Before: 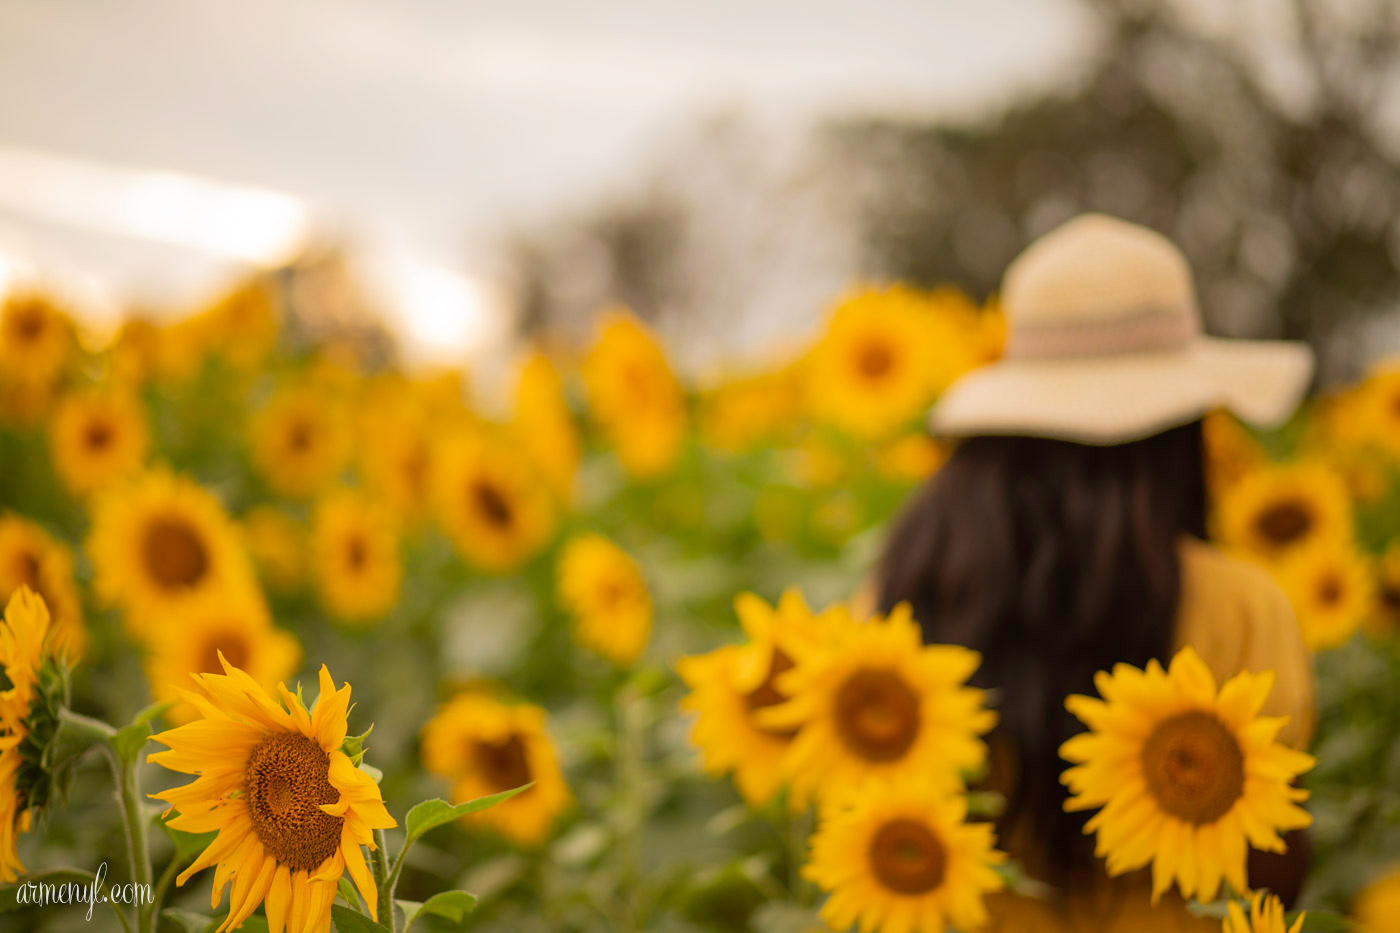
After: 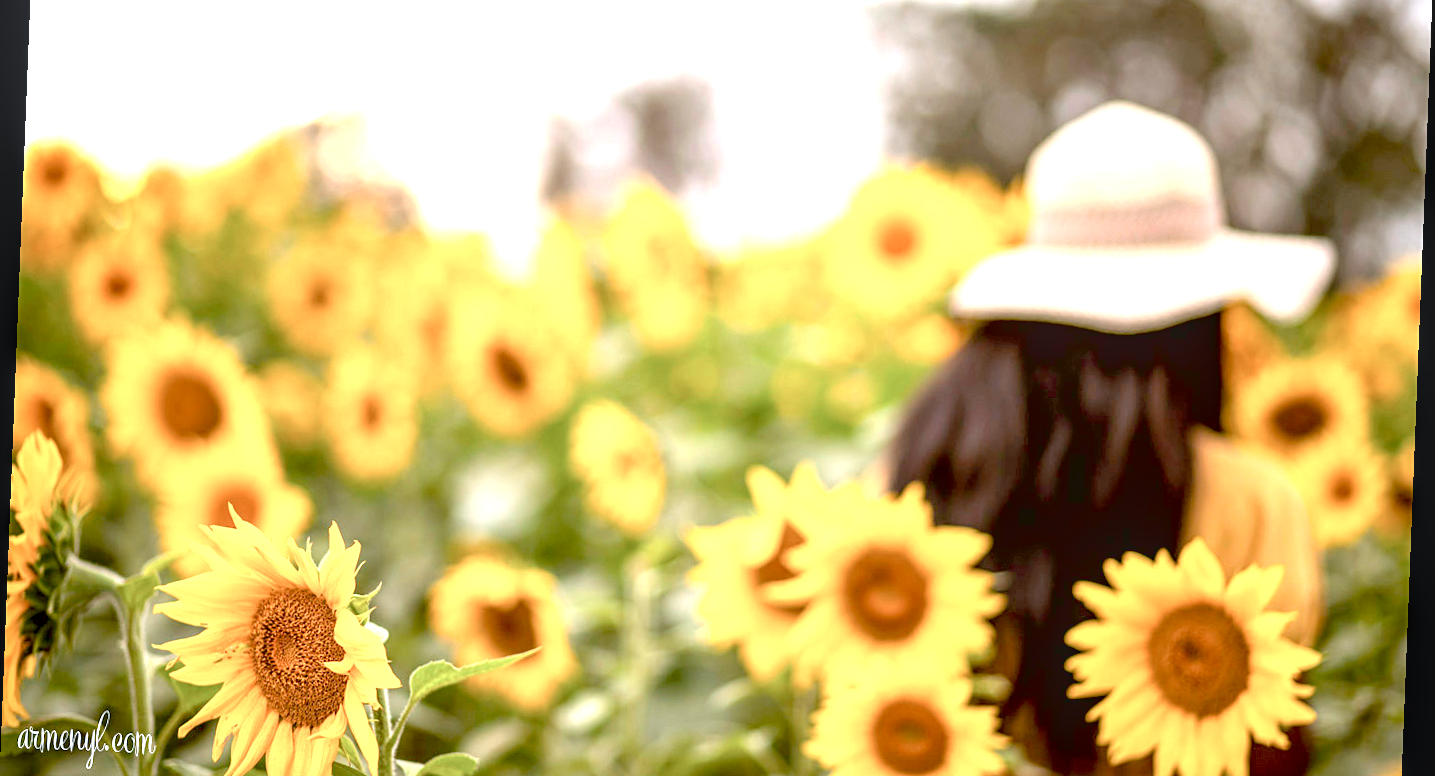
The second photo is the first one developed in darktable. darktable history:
crop and rotate: top 15.774%, bottom 5.506%
exposure: black level correction 0.009, exposure 1.425 EV, compensate highlight preservation false
color correction: highlights a* -2.24, highlights b* -18.1
sharpen: amount 0.2
contrast brightness saturation: saturation -0.17
local contrast: on, module defaults
rotate and perspective: rotation 2.27°, automatic cropping off
